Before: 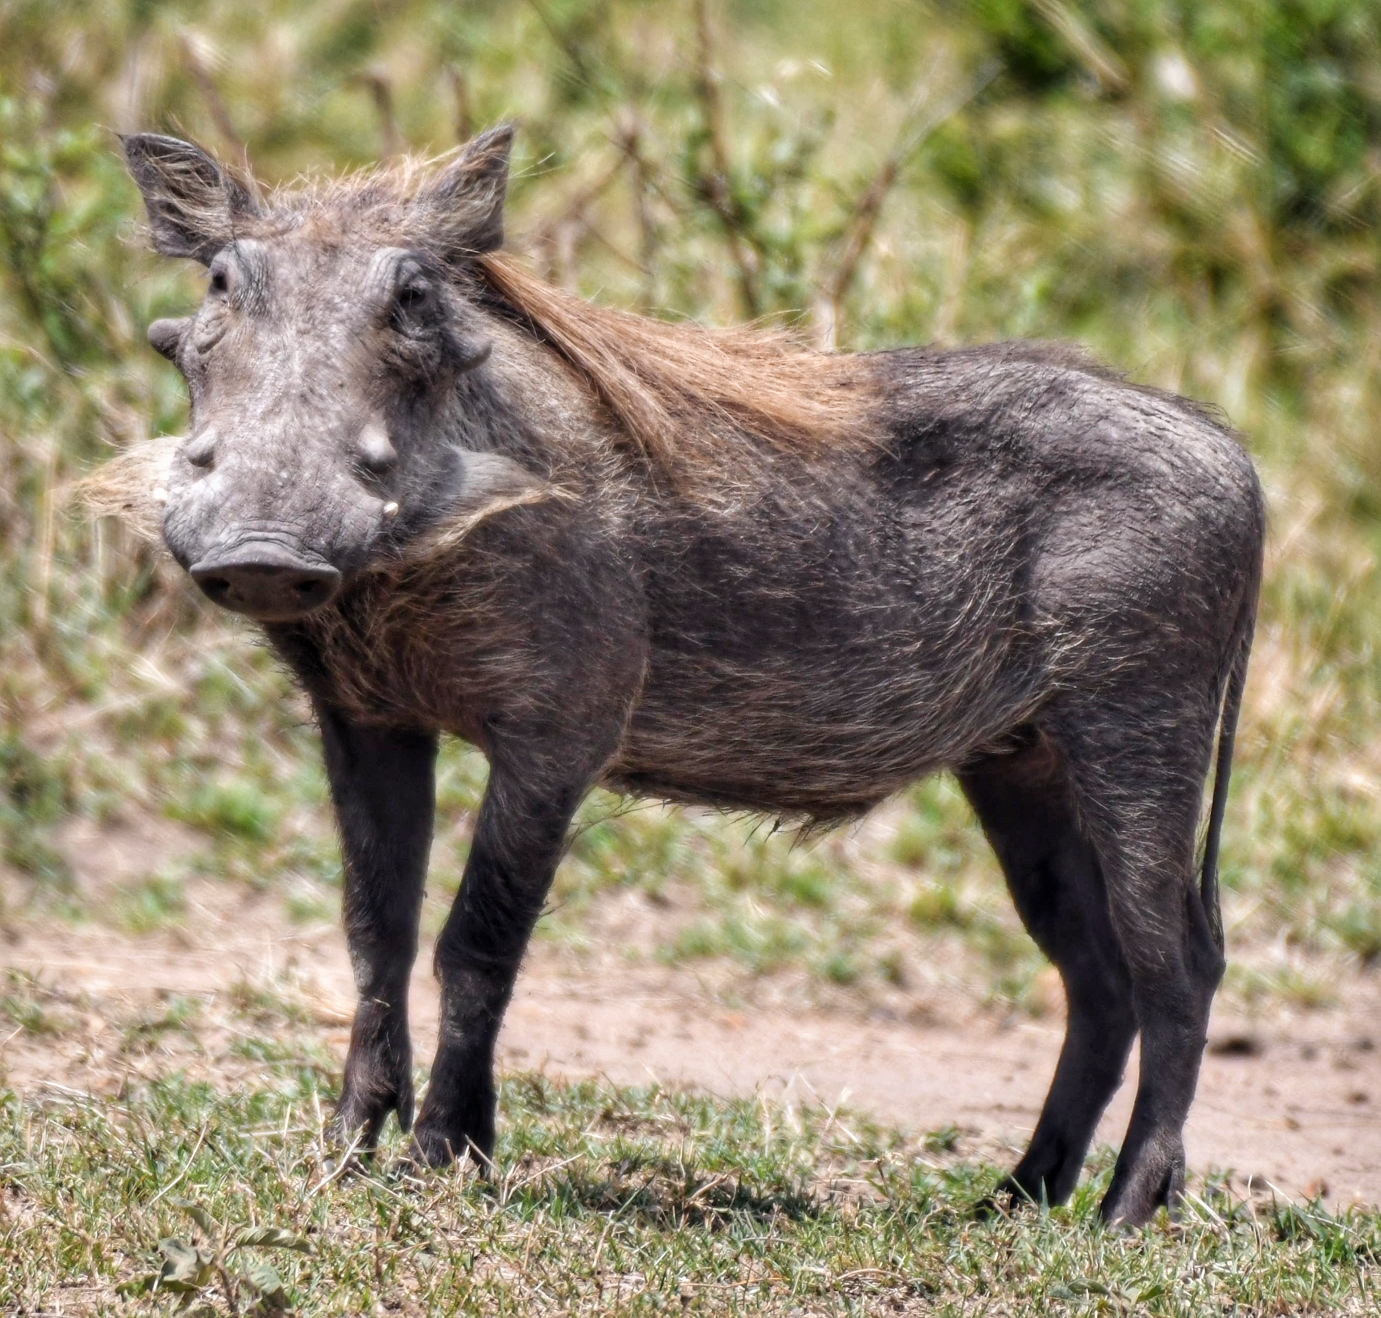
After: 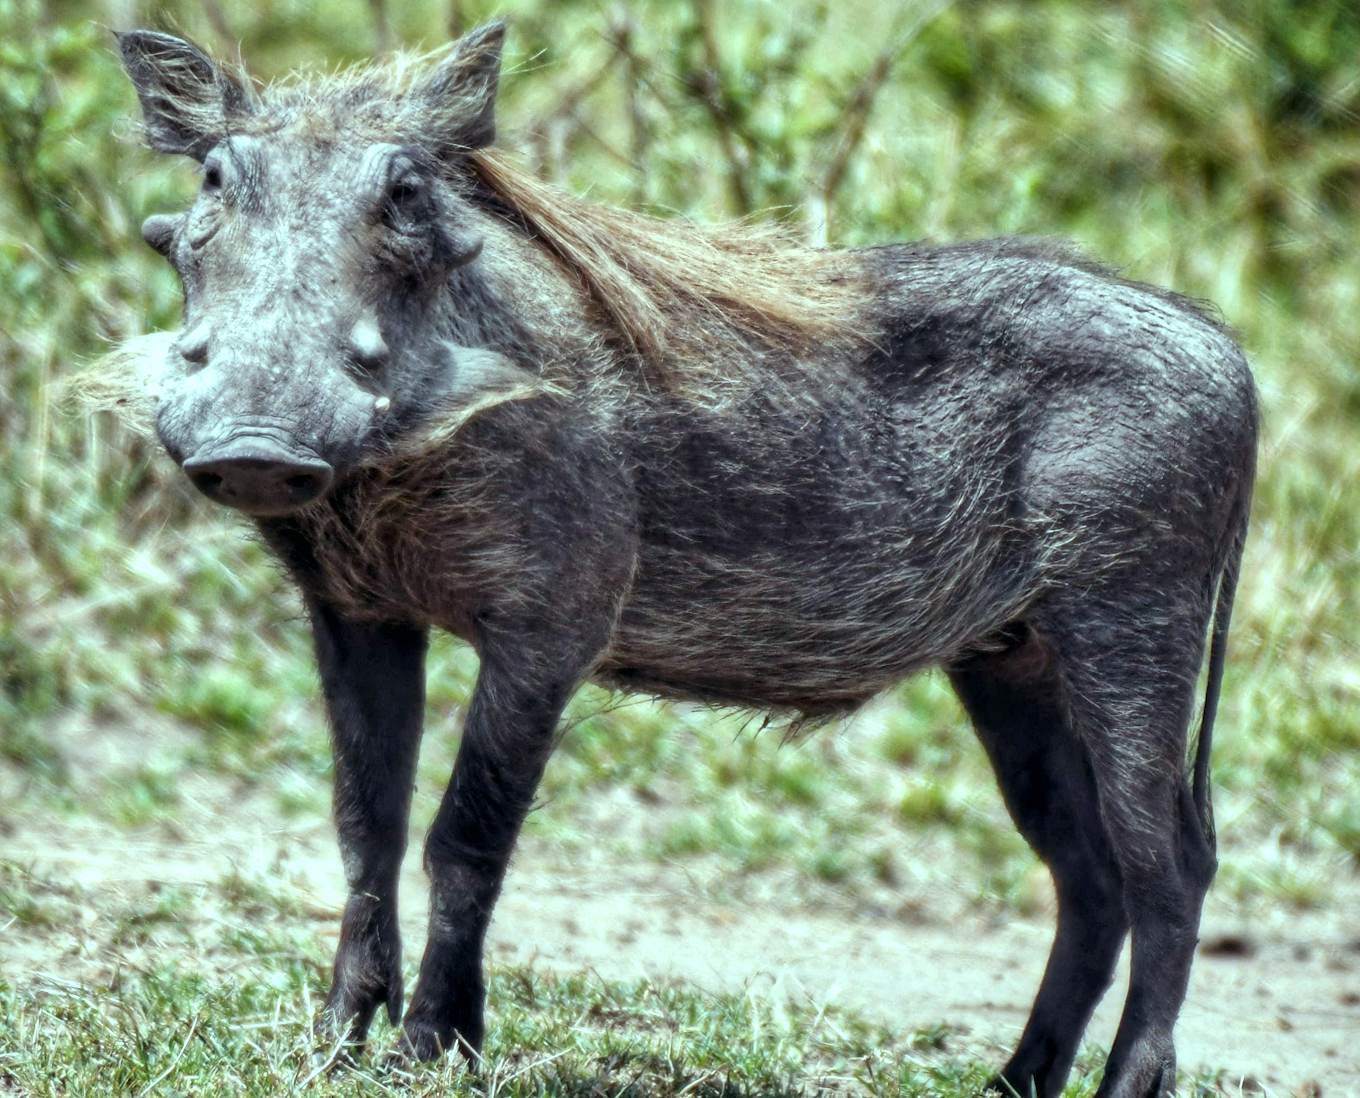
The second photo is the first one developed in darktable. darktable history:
crop: top 7.625%, bottom 8.027%
color balance: mode lift, gamma, gain (sRGB), lift [0.997, 0.979, 1.021, 1.011], gamma [1, 1.084, 0.916, 0.998], gain [1, 0.87, 1.13, 1.101], contrast 4.55%, contrast fulcrum 38.24%, output saturation 104.09%
rotate and perspective: rotation 0.192°, lens shift (horizontal) -0.015, crop left 0.005, crop right 0.996, crop top 0.006, crop bottom 0.99
local contrast: mode bilateral grid, contrast 20, coarseness 50, detail 132%, midtone range 0.2
